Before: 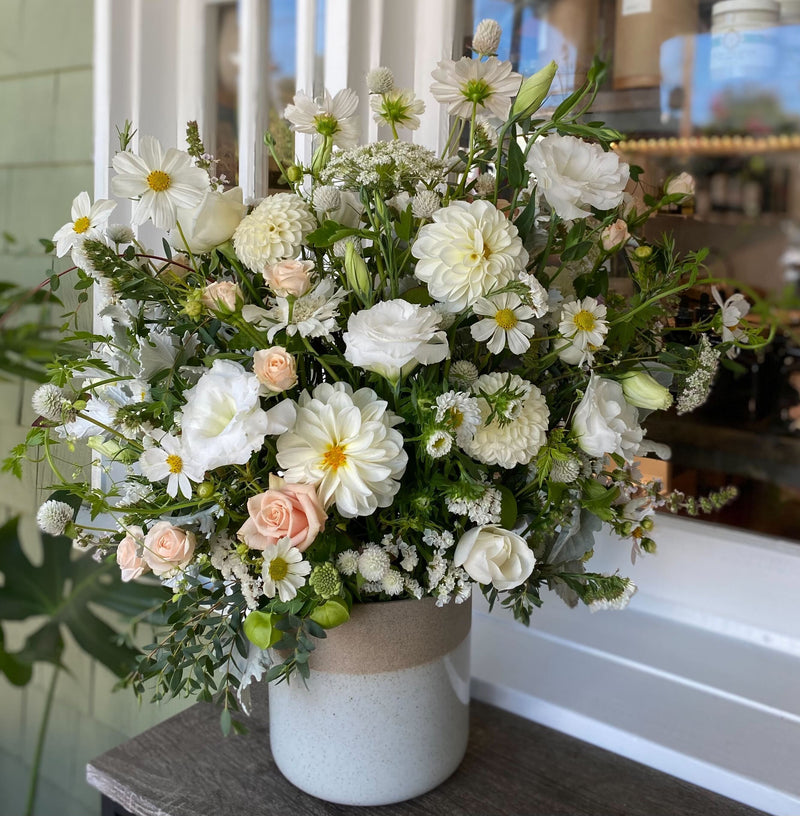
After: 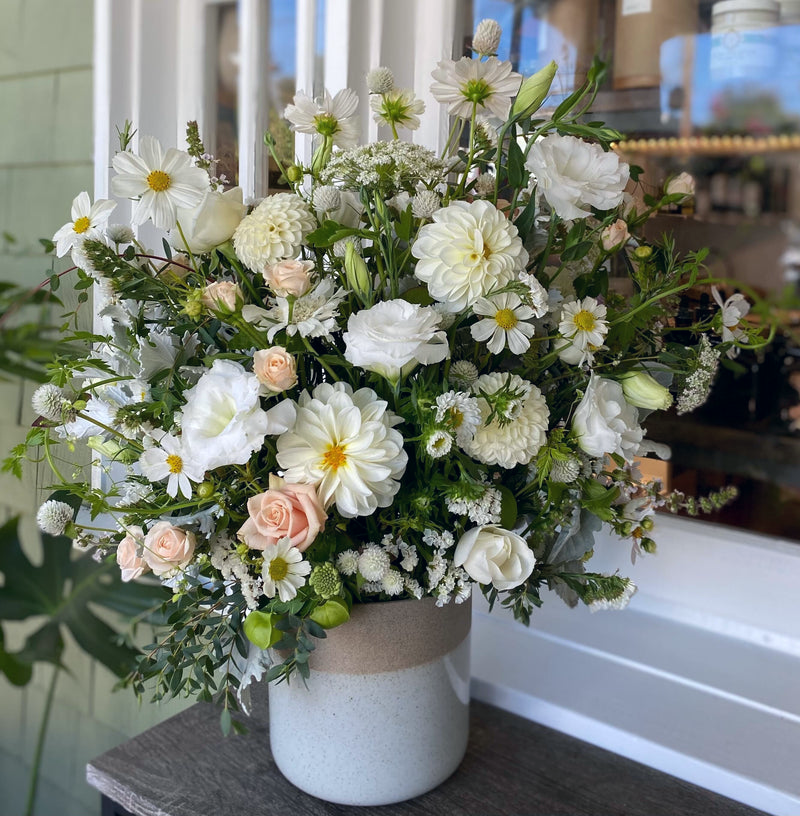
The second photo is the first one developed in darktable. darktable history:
white balance: red 0.983, blue 1.036
color correction: highlights a* 0.207, highlights b* 2.7, shadows a* -0.874, shadows b* -4.78
